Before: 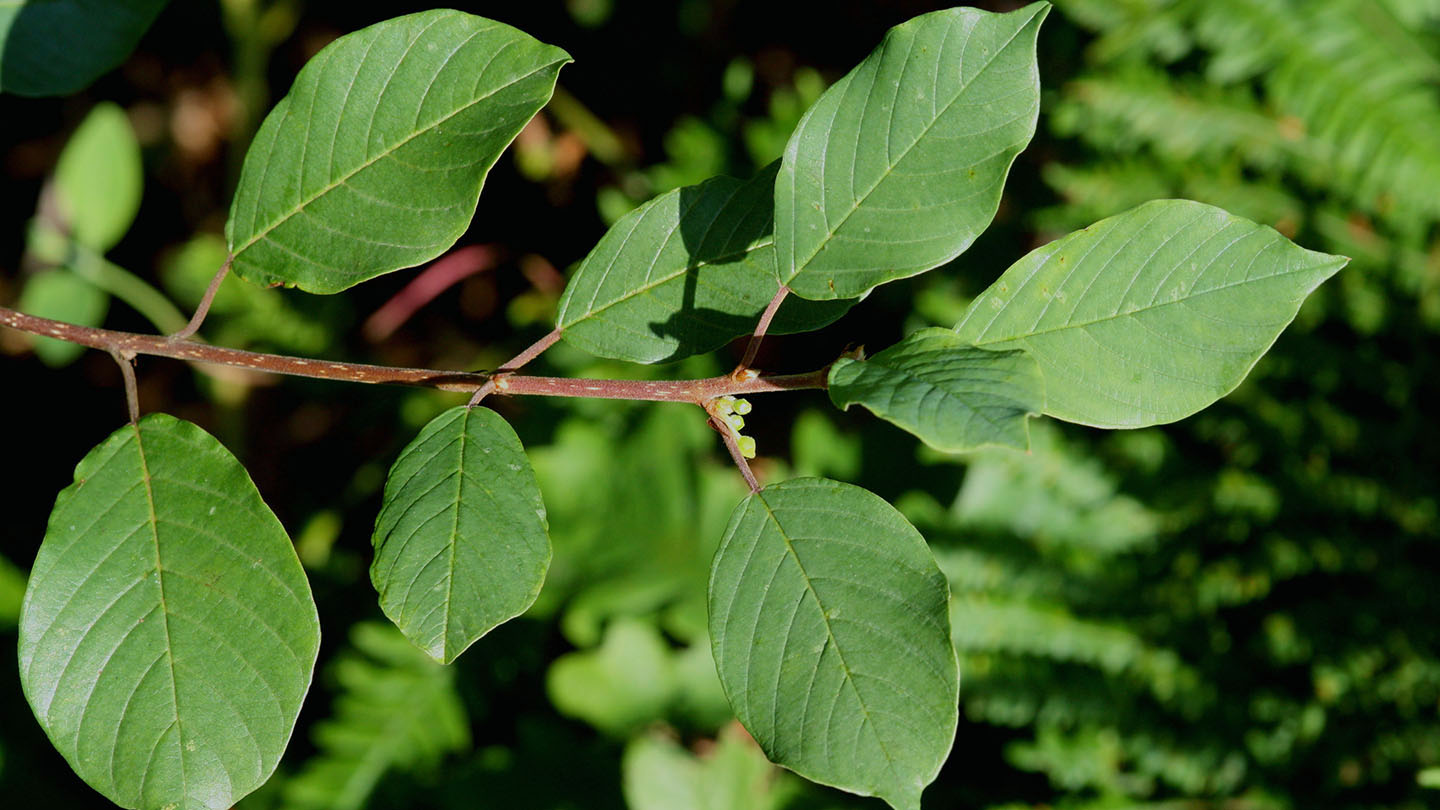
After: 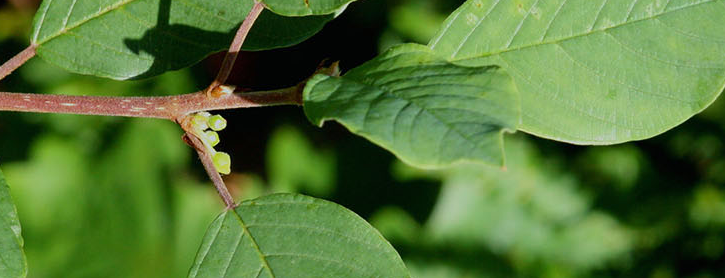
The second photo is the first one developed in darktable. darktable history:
crop: left 36.527%, top 35.135%, right 13.058%, bottom 30.471%
